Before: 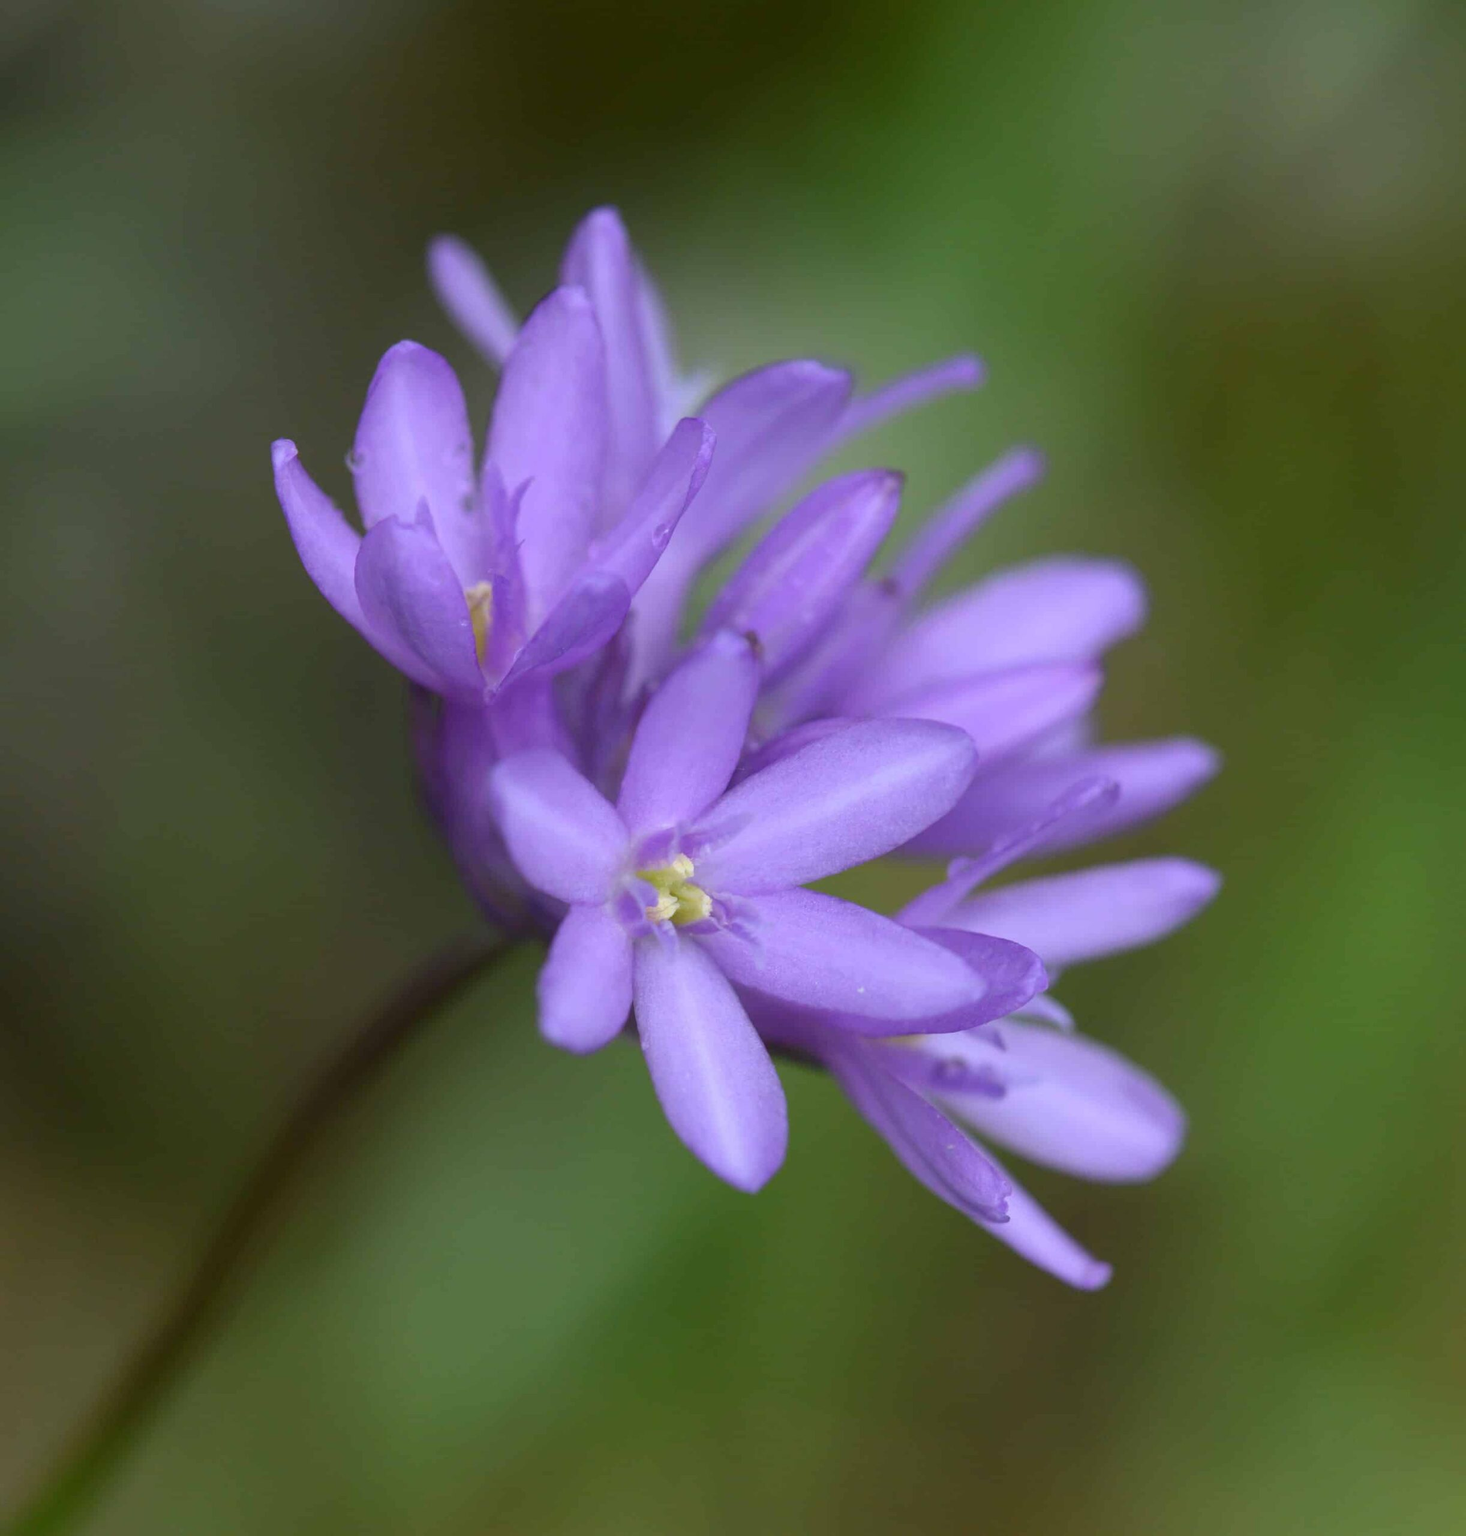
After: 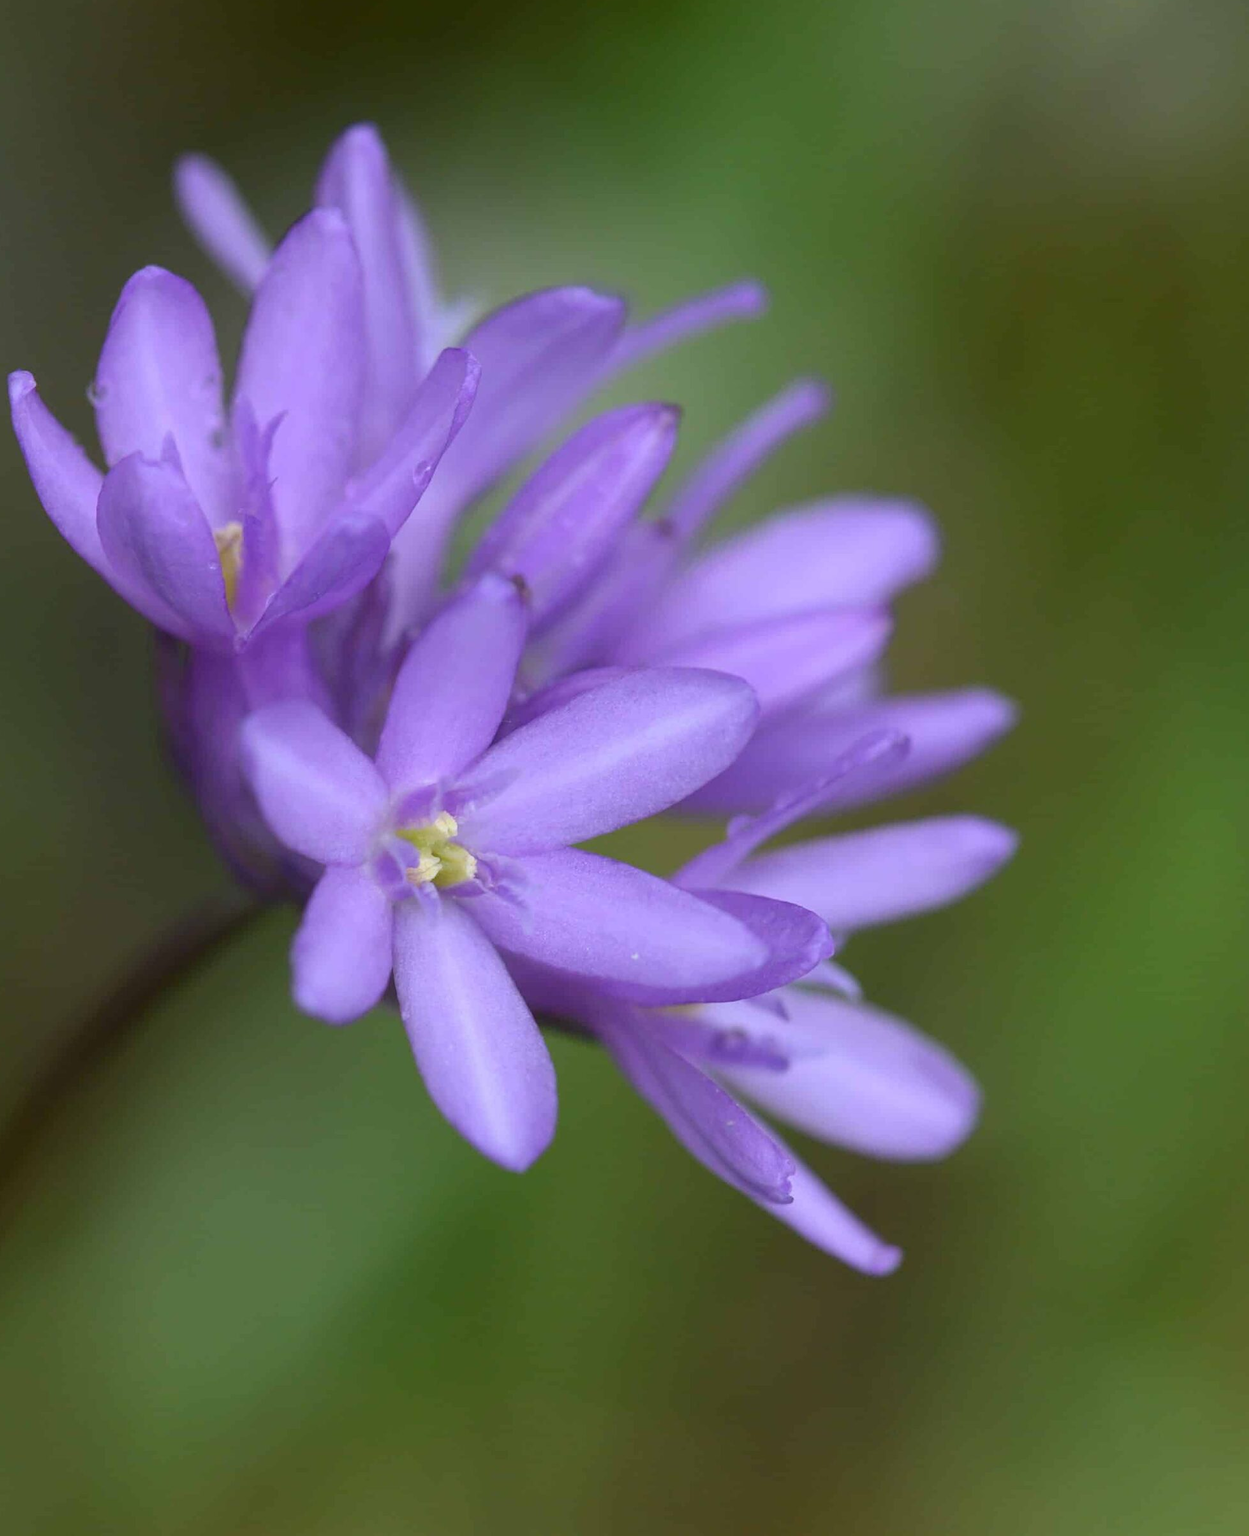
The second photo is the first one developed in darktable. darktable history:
crop and rotate: left 18.027%, top 5.931%, right 1.782%
sharpen: amount 0.212
